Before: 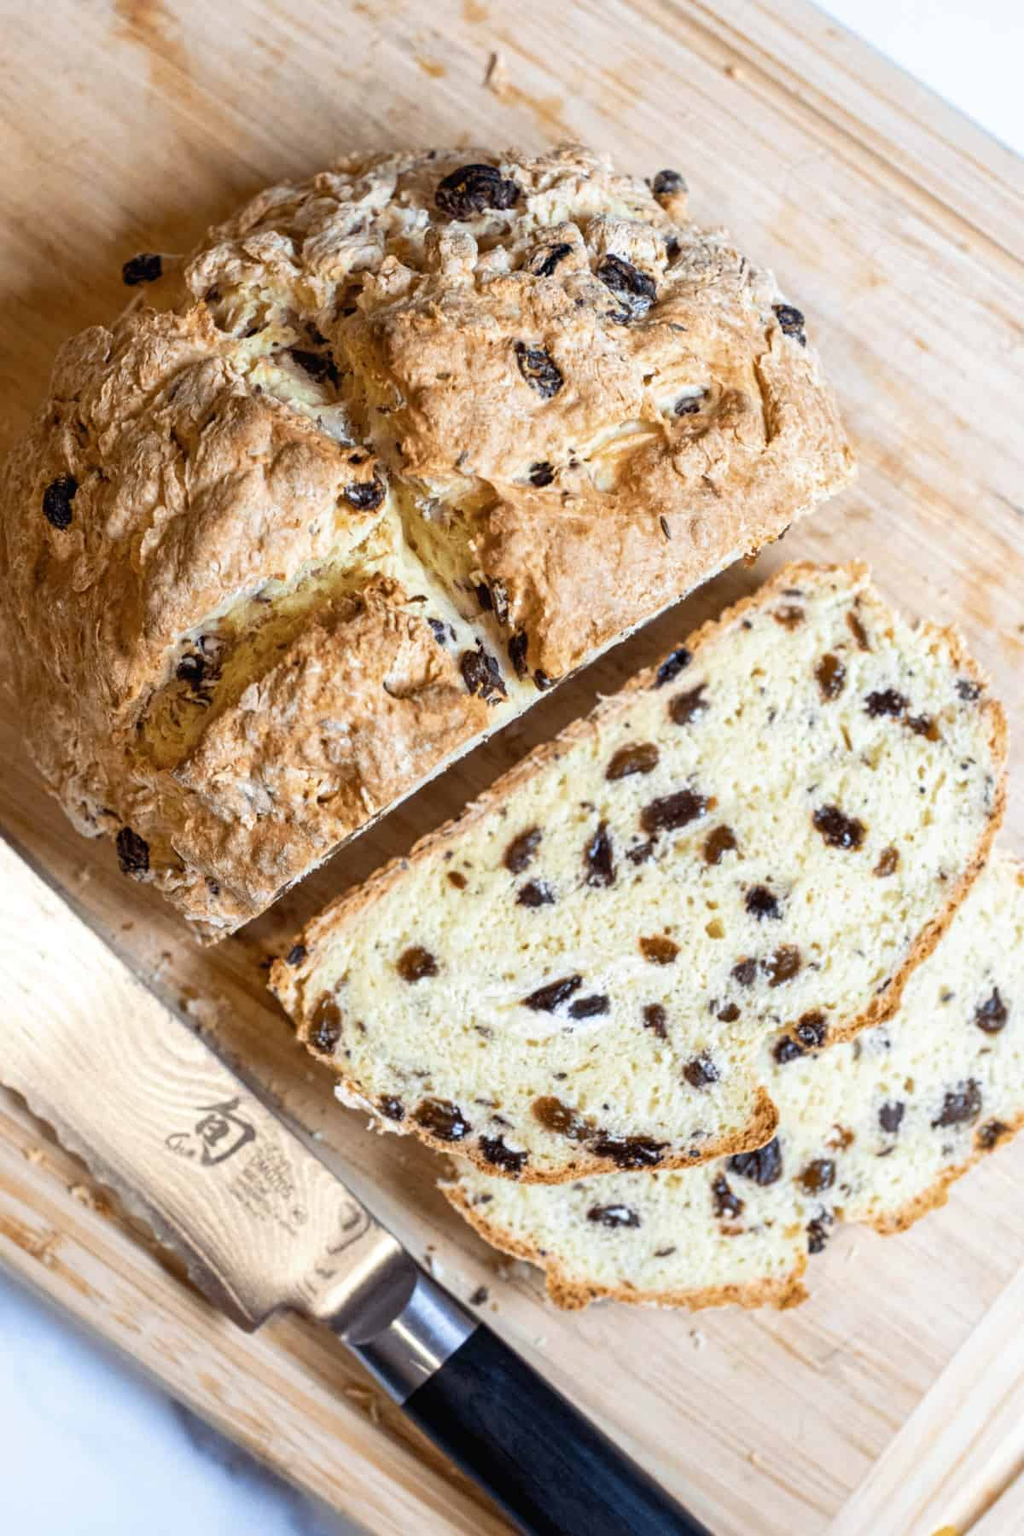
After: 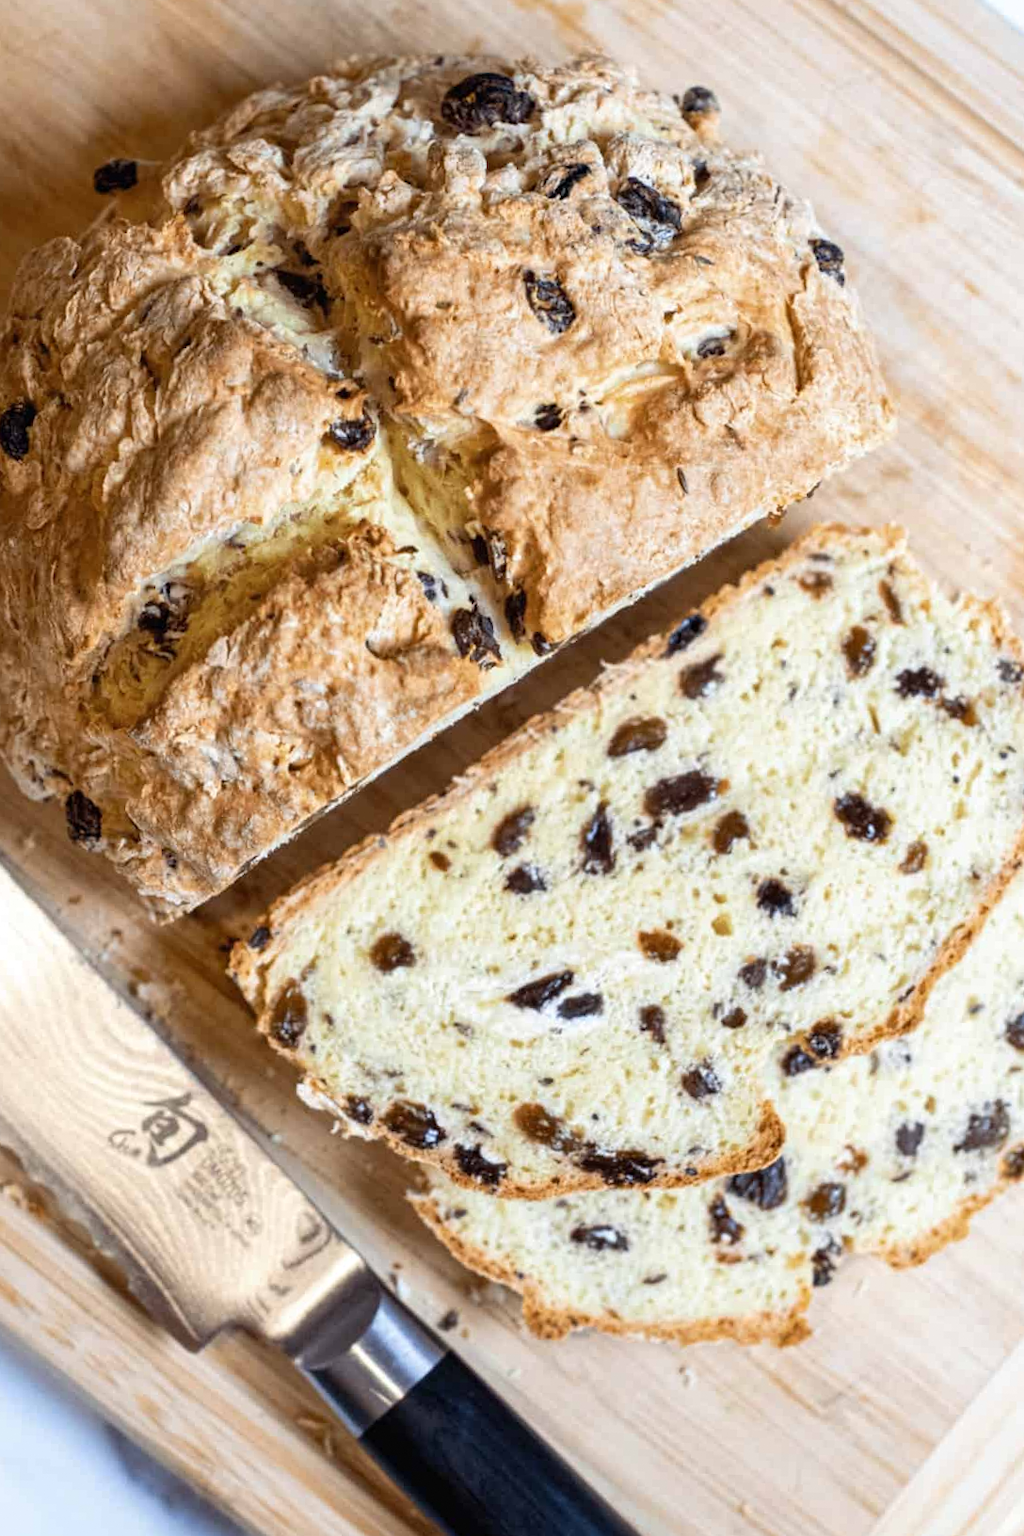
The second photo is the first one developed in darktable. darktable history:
grain: coarseness 0.81 ISO, strength 1.34%, mid-tones bias 0%
crop and rotate: angle -1.96°, left 3.097%, top 4.154%, right 1.586%, bottom 0.529%
